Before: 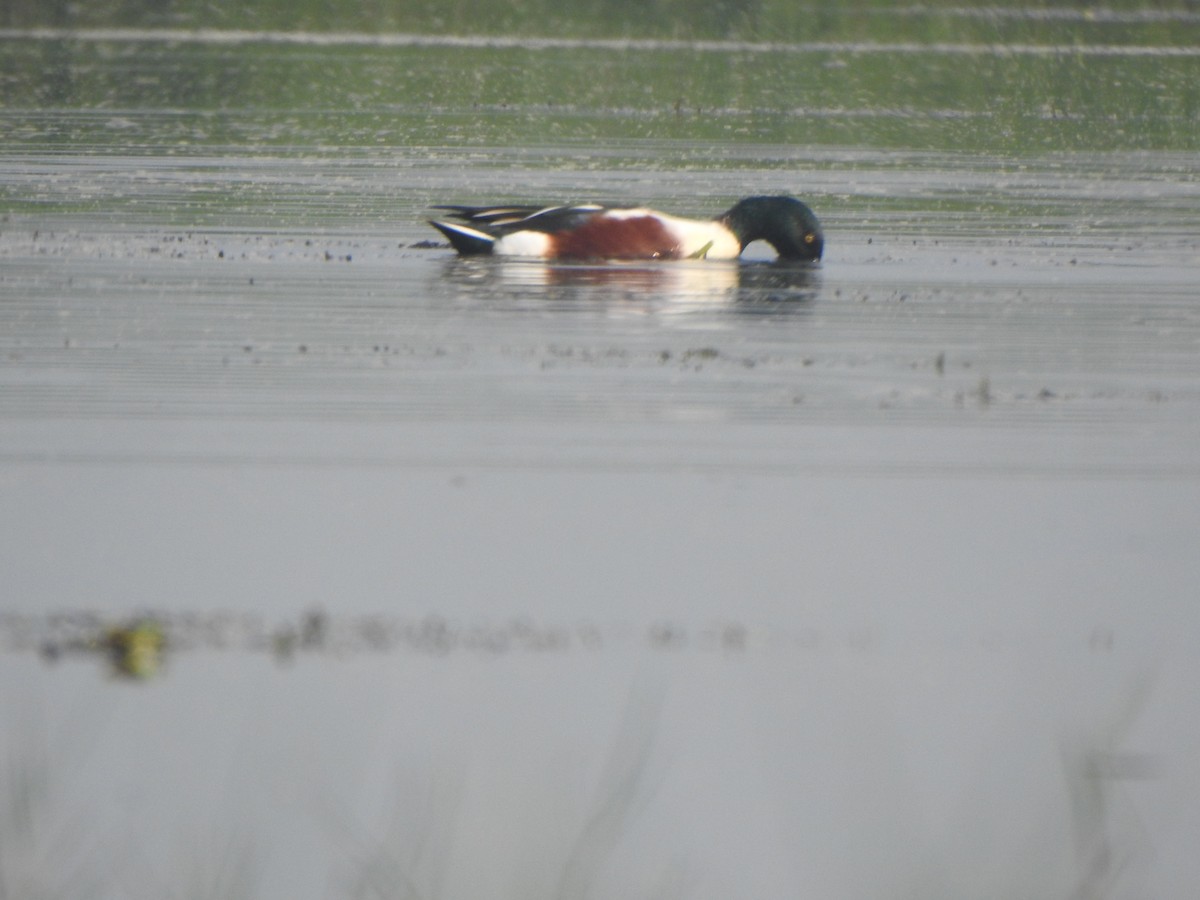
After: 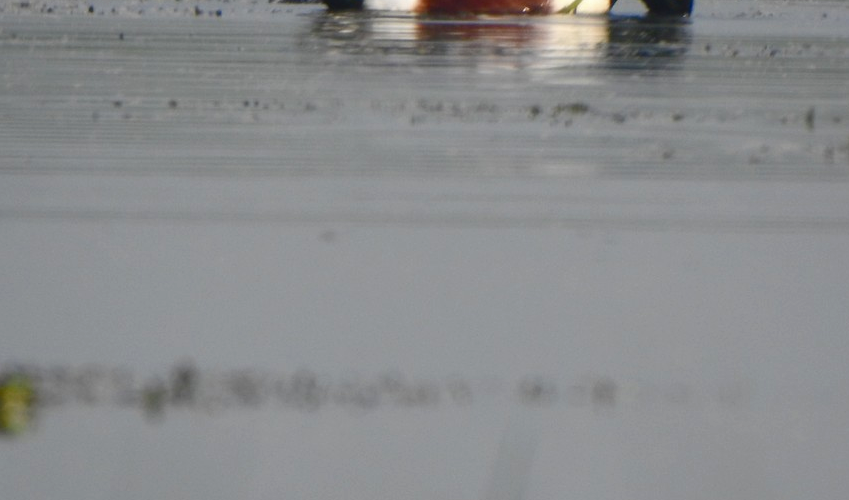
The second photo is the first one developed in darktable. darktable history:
crop: left 10.916%, top 27.3%, right 18.301%, bottom 17.122%
contrast brightness saturation: brightness -0.207, saturation 0.08
color balance rgb: perceptual saturation grading › global saturation 20%, perceptual saturation grading › highlights -25.799%, perceptual saturation grading › shadows 24.617%
